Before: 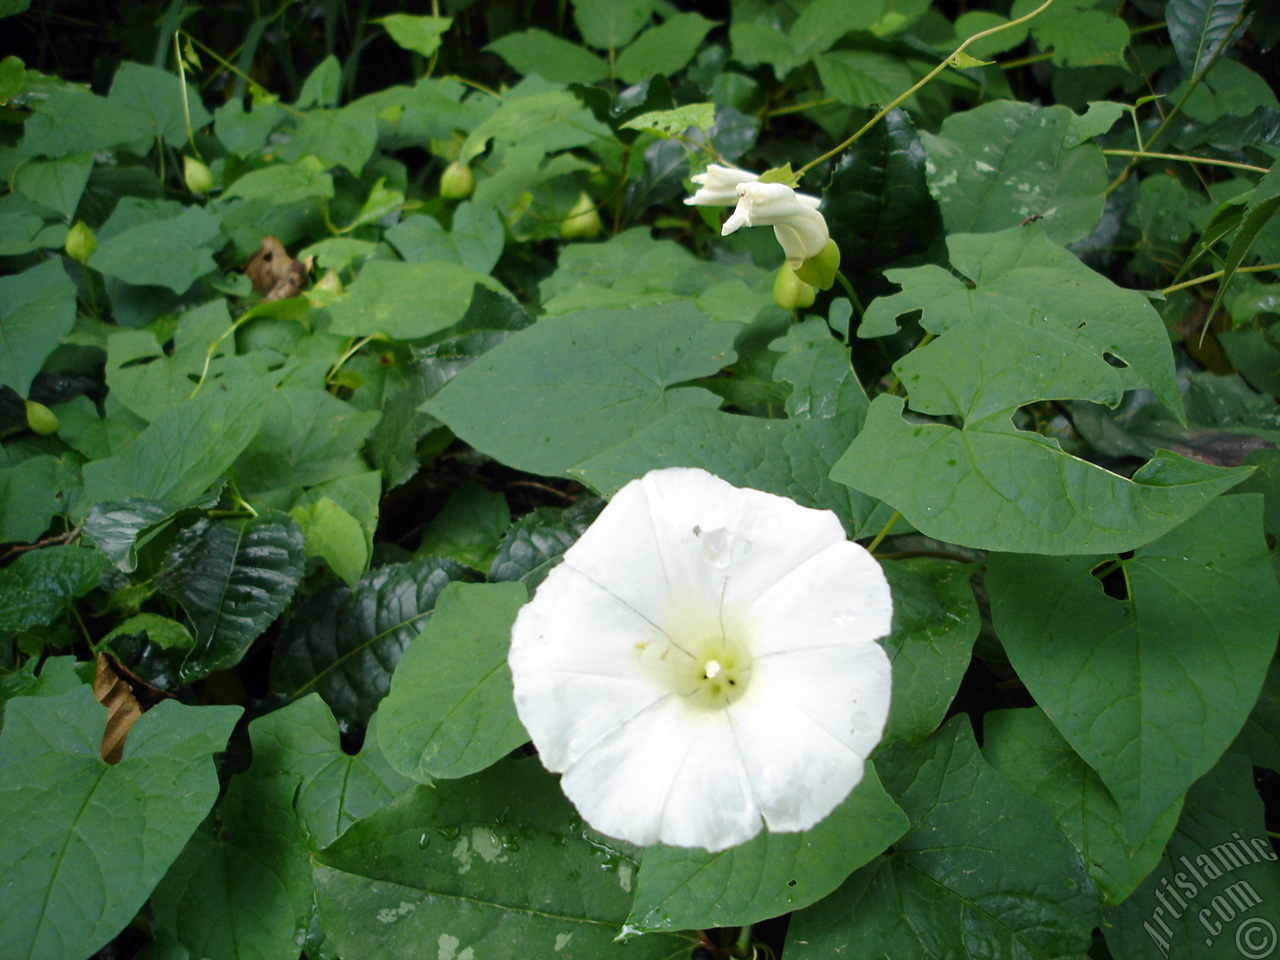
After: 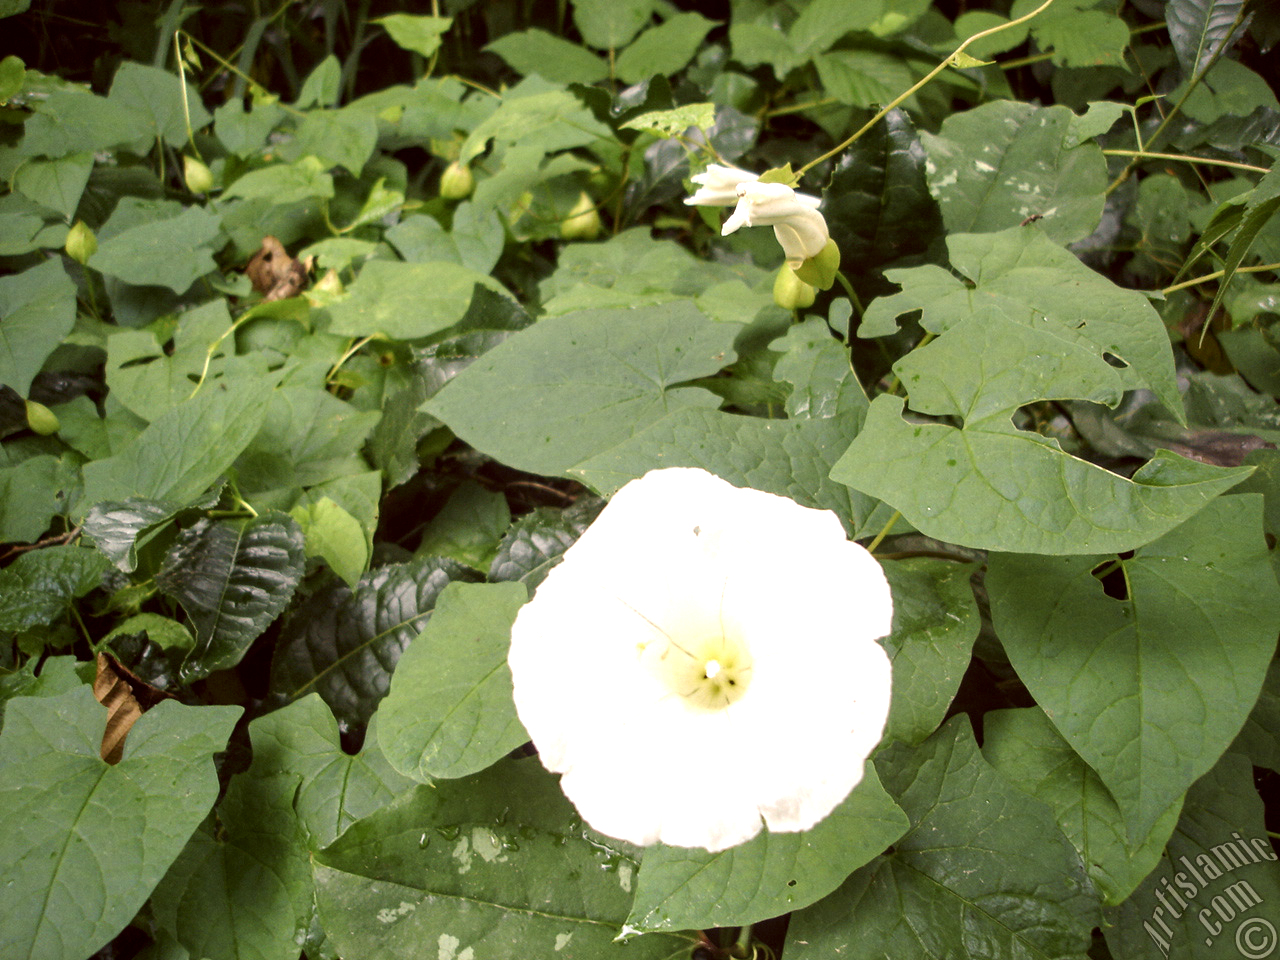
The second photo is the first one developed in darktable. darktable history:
exposure: black level correction 0, exposure 0.7 EV, compensate exposure bias true, compensate highlight preservation false
color correction: highlights a* 10.21, highlights b* 9.79, shadows a* 8.61, shadows b* 7.88, saturation 0.8
local contrast: on, module defaults
